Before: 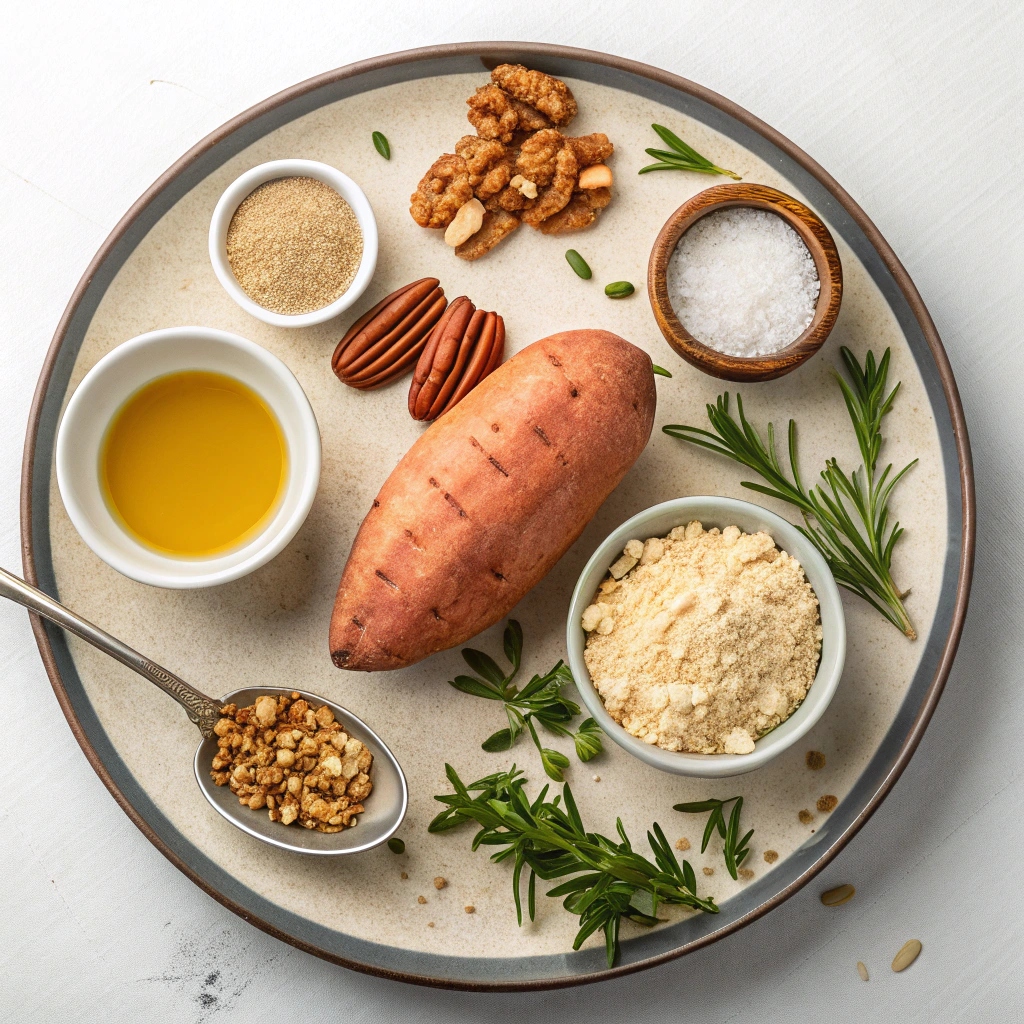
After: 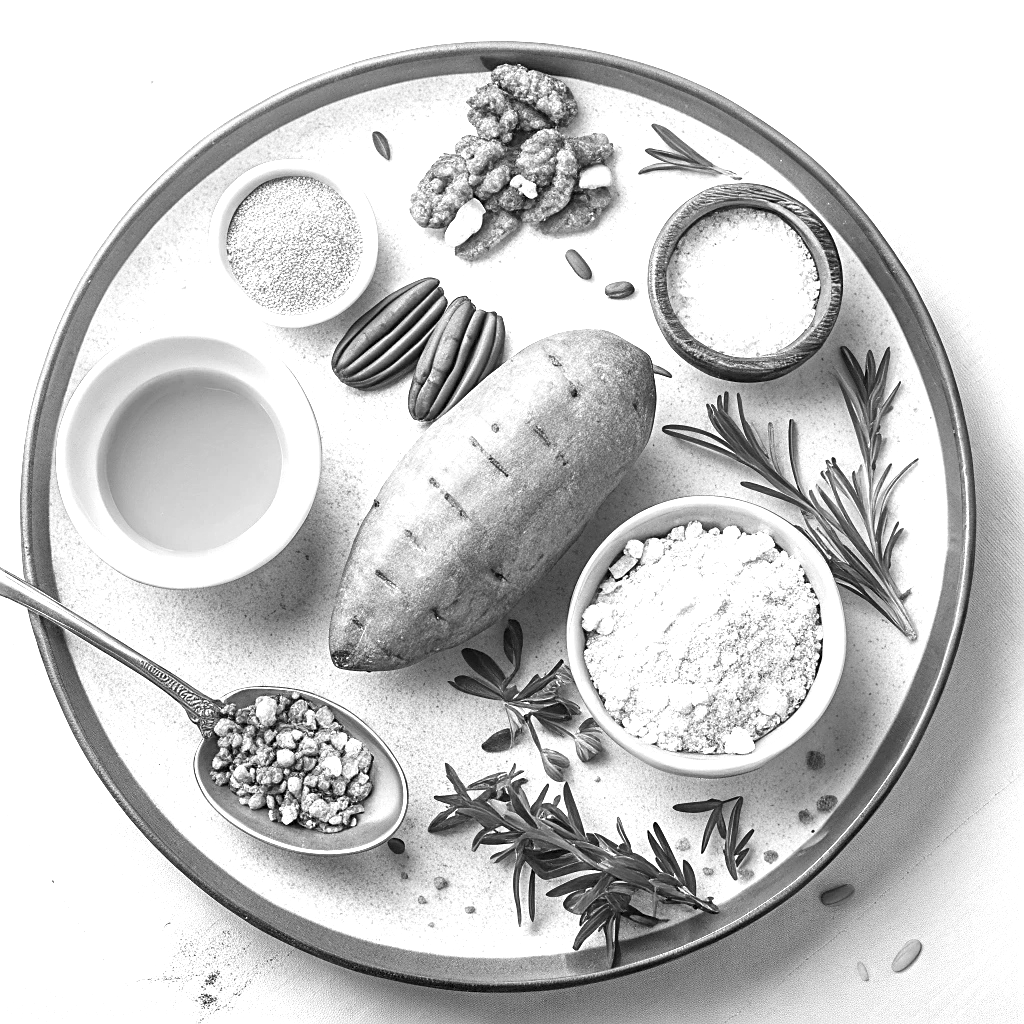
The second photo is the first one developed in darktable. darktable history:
sharpen: on, module defaults
monochrome: on, module defaults
exposure: exposure 0.935 EV, compensate highlight preservation false
